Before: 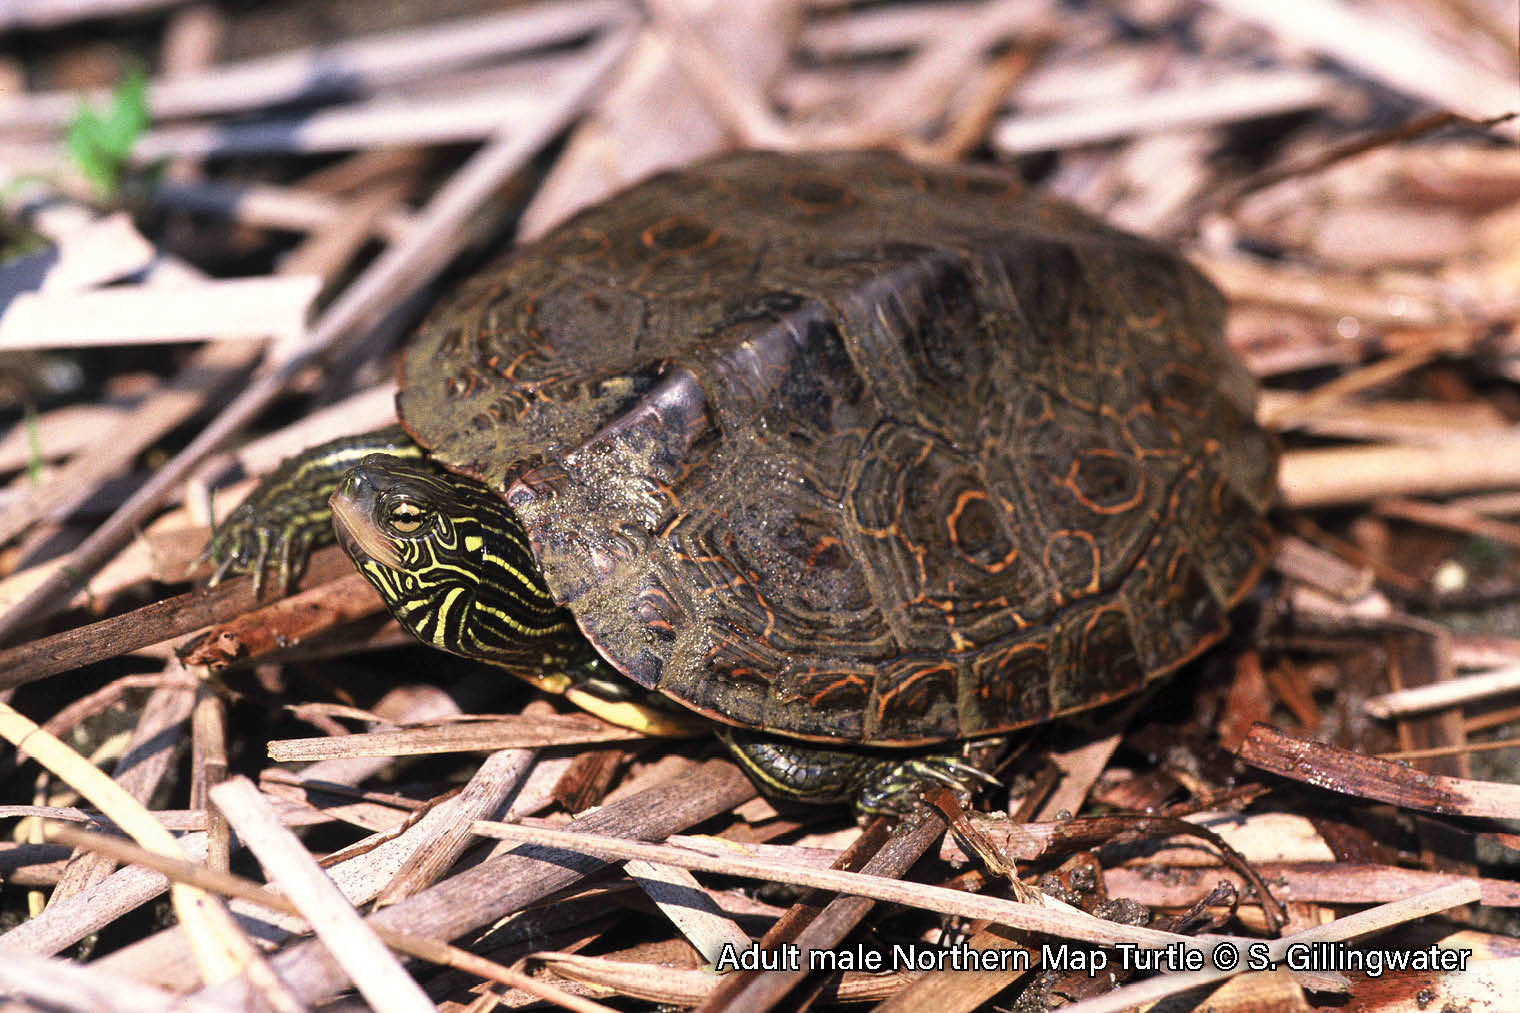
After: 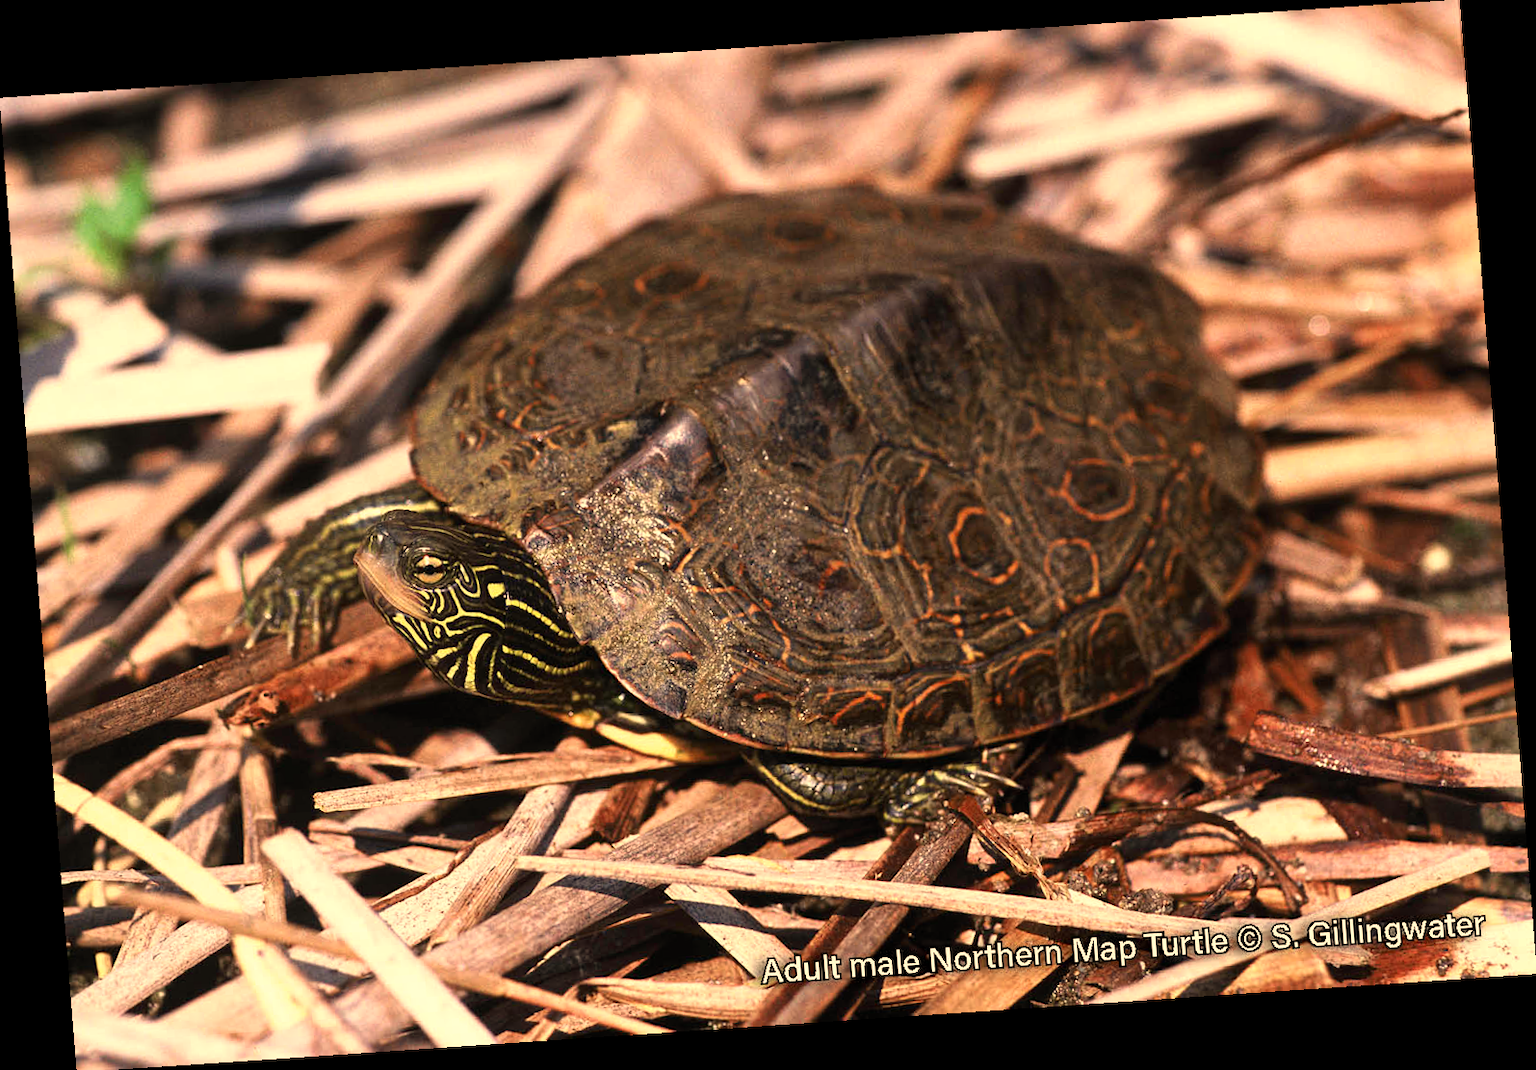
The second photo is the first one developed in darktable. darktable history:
rotate and perspective: rotation -4.2°, shear 0.006, automatic cropping off
white balance: red 1.138, green 0.996, blue 0.812
contrast brightness saturation: contrast 0.03, brightness -0.04
